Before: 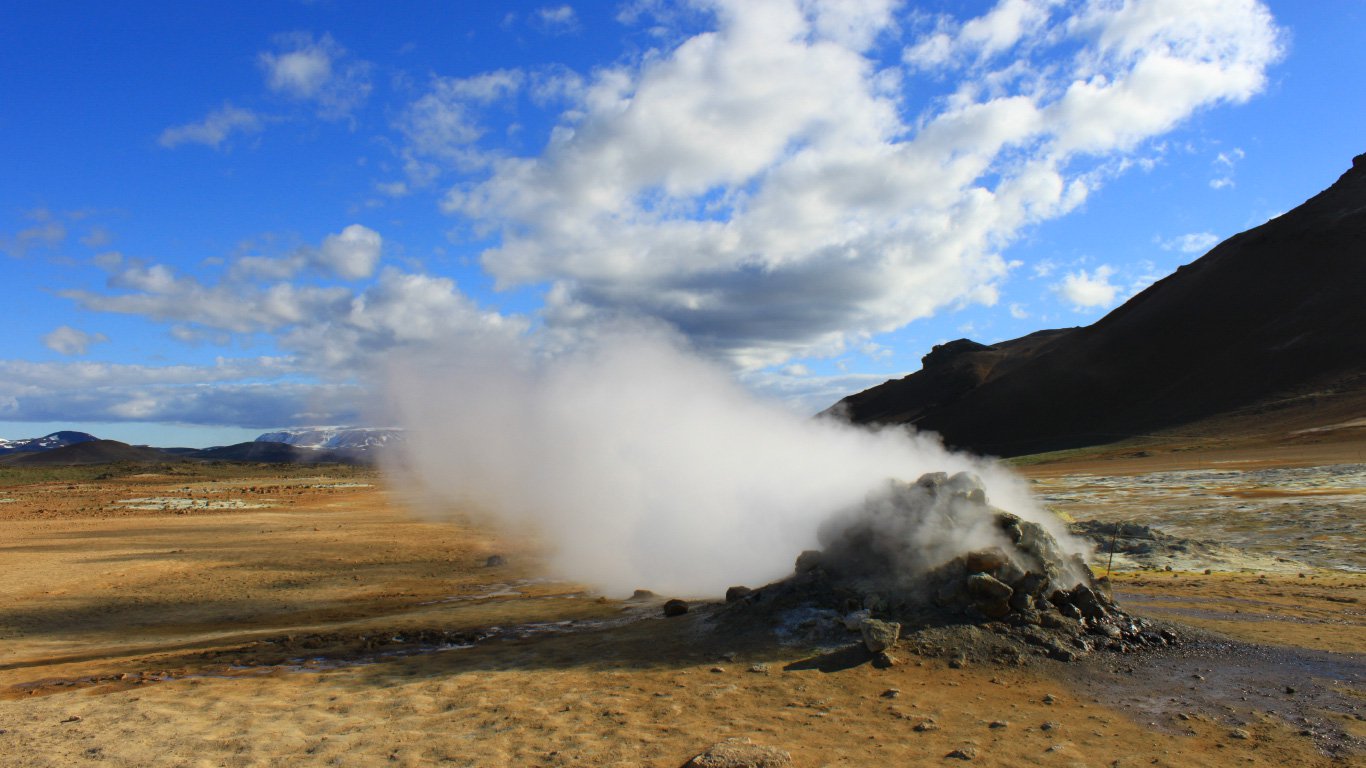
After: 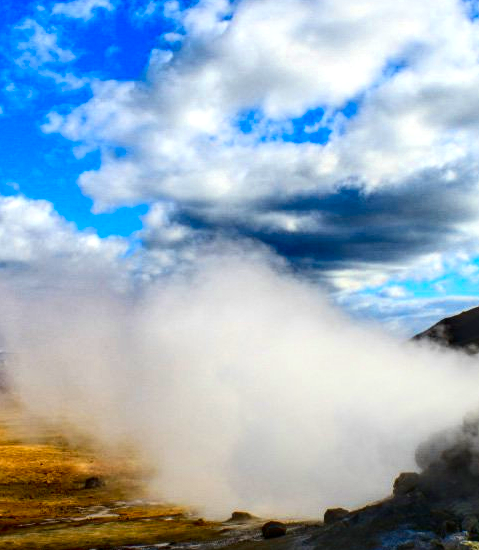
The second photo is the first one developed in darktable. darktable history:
color zones: curves: ch0 [(0.25, 0.5) (0.463, 0.627) (0.484, 0.637) (0.75, 0.5)]
contrast brightness saturation: contrast 0.256, brightness 0.012, saturation 0.883
shadows and highlights: shadows 34.03, highlights -34.96, soften with gaussian
exposure: exposure -0.04 EV, compensate exposure bias true, compensate highlight preservation false
crop and rotate: left 29.456%, top 10.248%, right 35.418%, bottom 18.009%
local contrast: highlights 1%, shadows 7%, detail 181%
